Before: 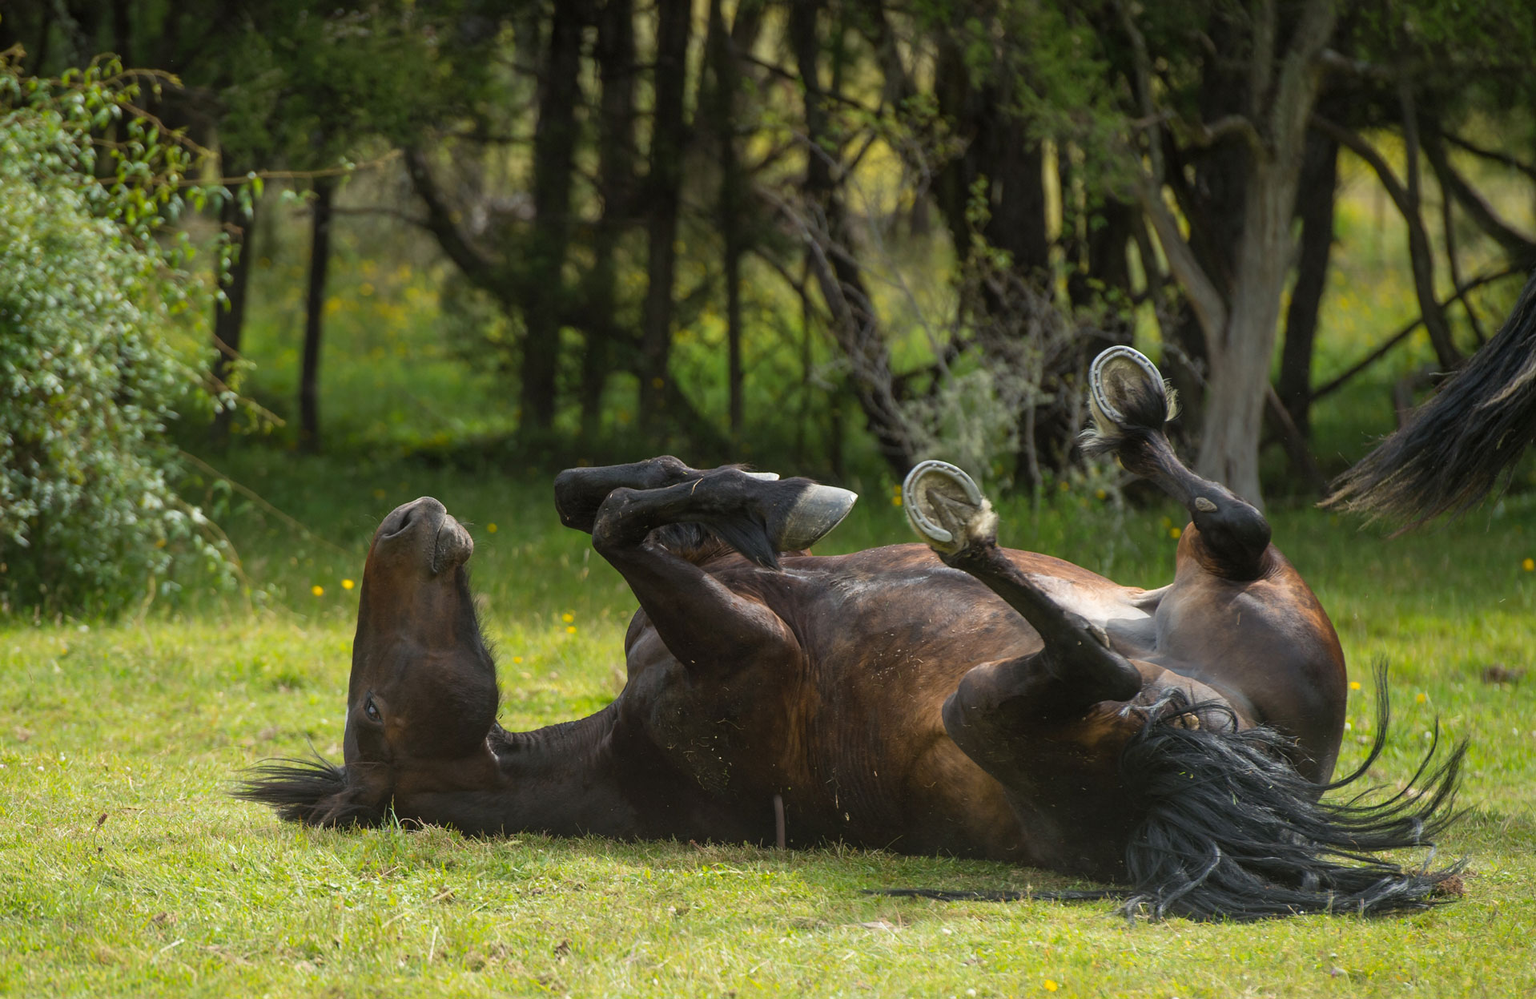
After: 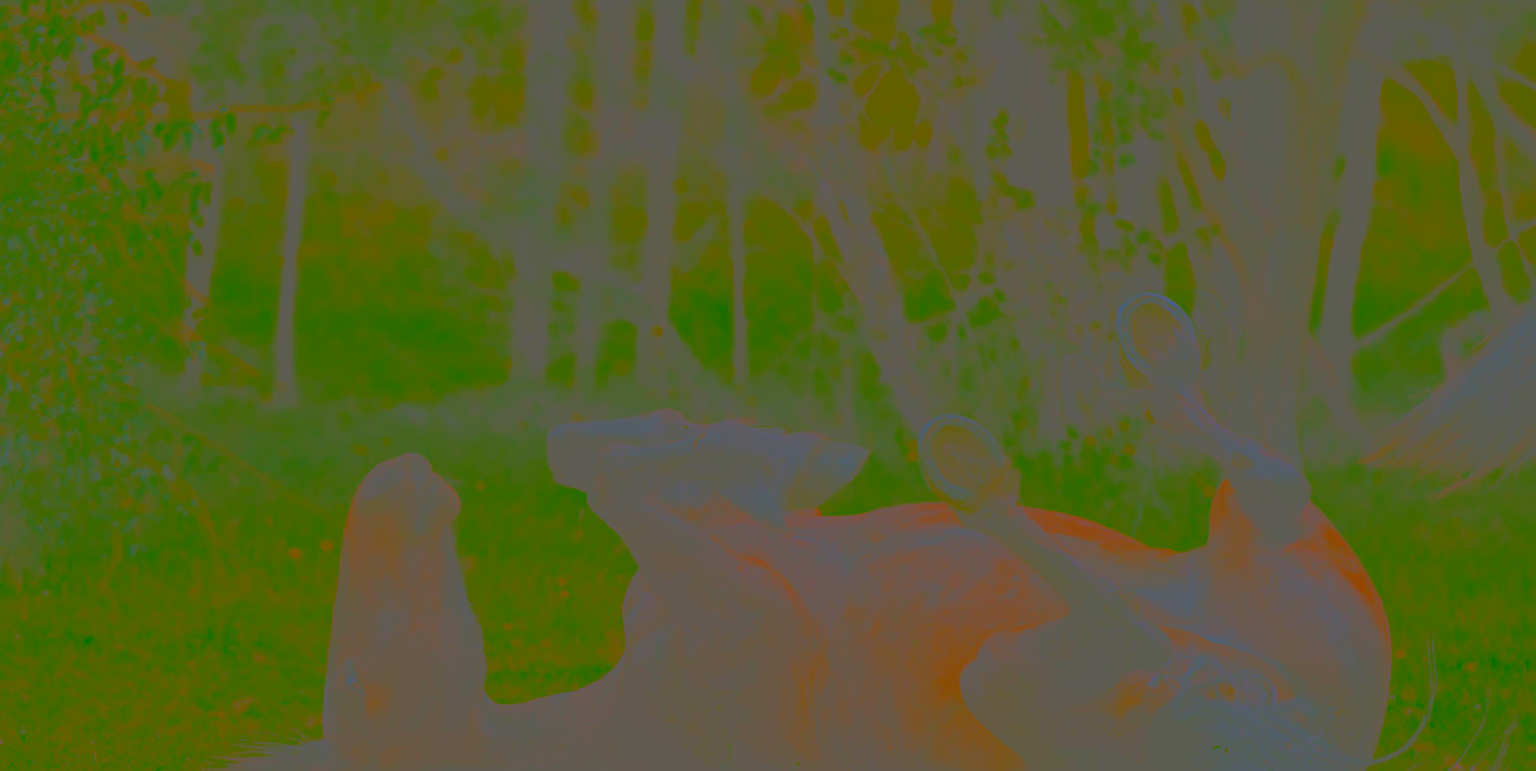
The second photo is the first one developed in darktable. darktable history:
contrast brightness saturation: contrast -0.99, brightness -0.17, saturation 0.75
exposure: black level correction 0, compensate exposure bias true, compensate highlight preservation false
crop: left 2.737%, top 7.287%, right 3.421%, bottom 20.179%
